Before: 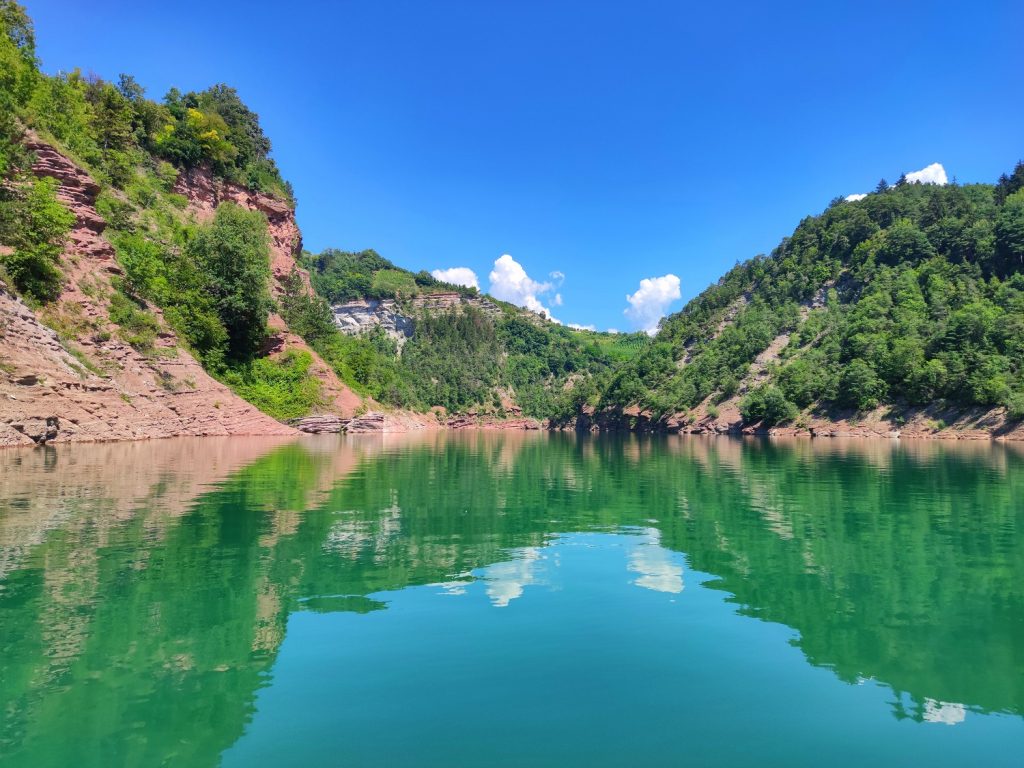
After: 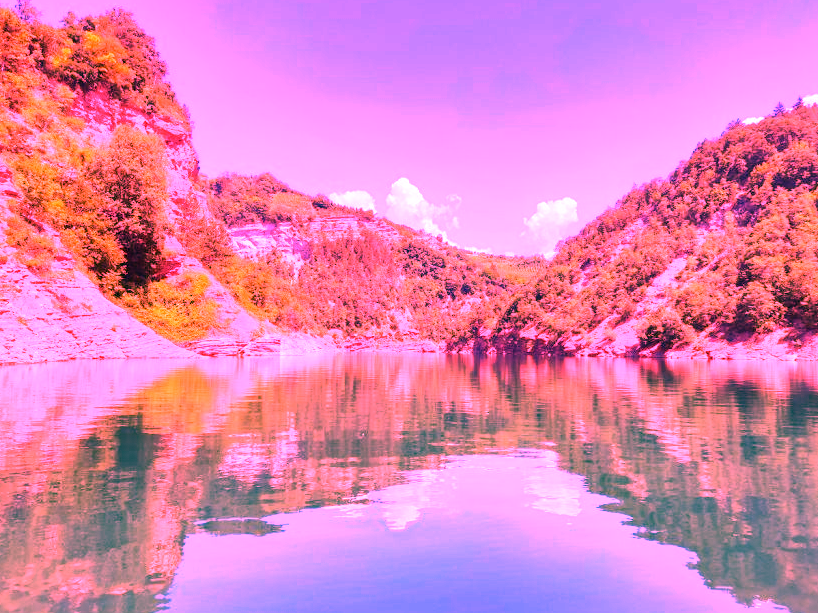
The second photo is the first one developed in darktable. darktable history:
crop and rotate: left 10.071%, top 10.071%, right 10.02%, bottom 10.02%
white balance: red 4.26, blue 1.802
